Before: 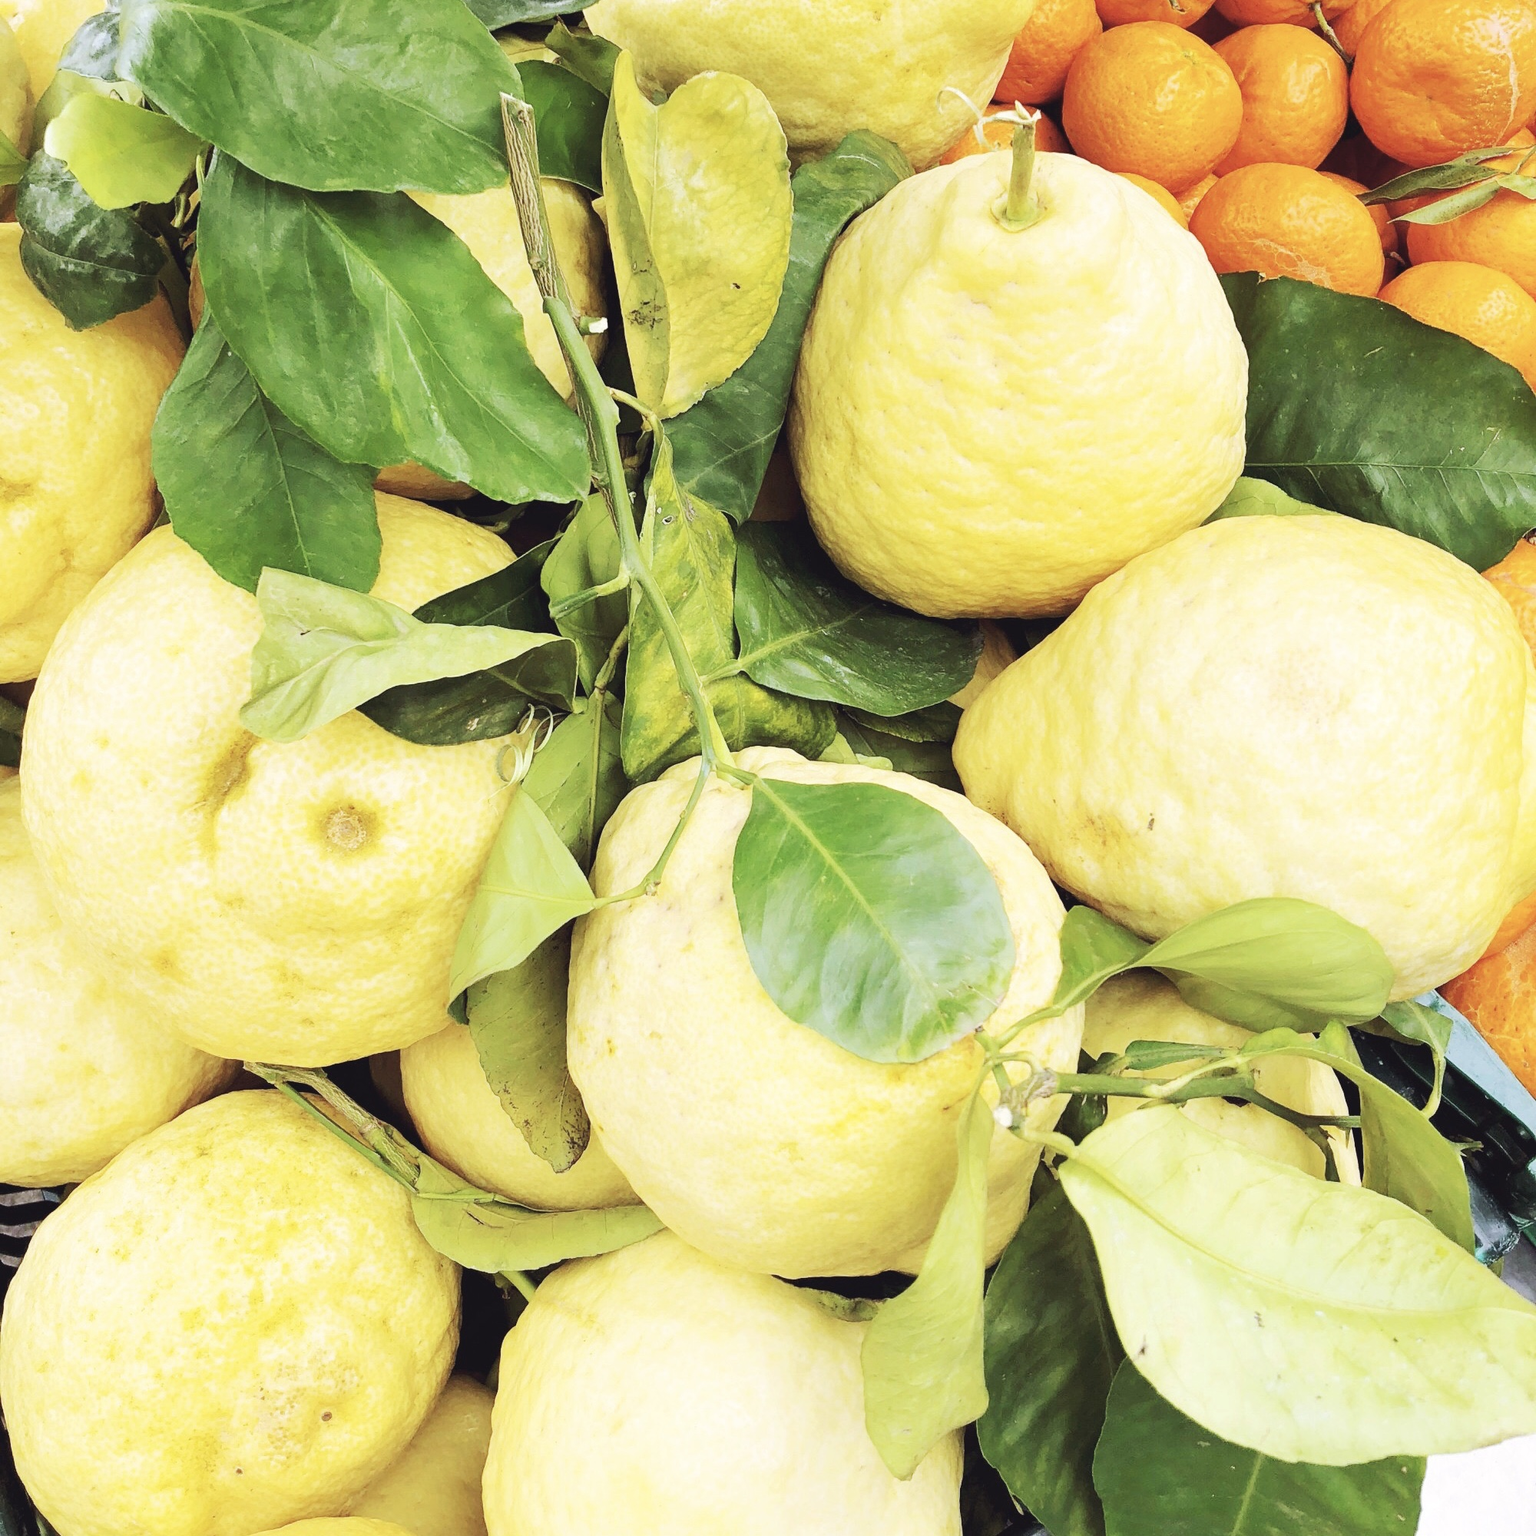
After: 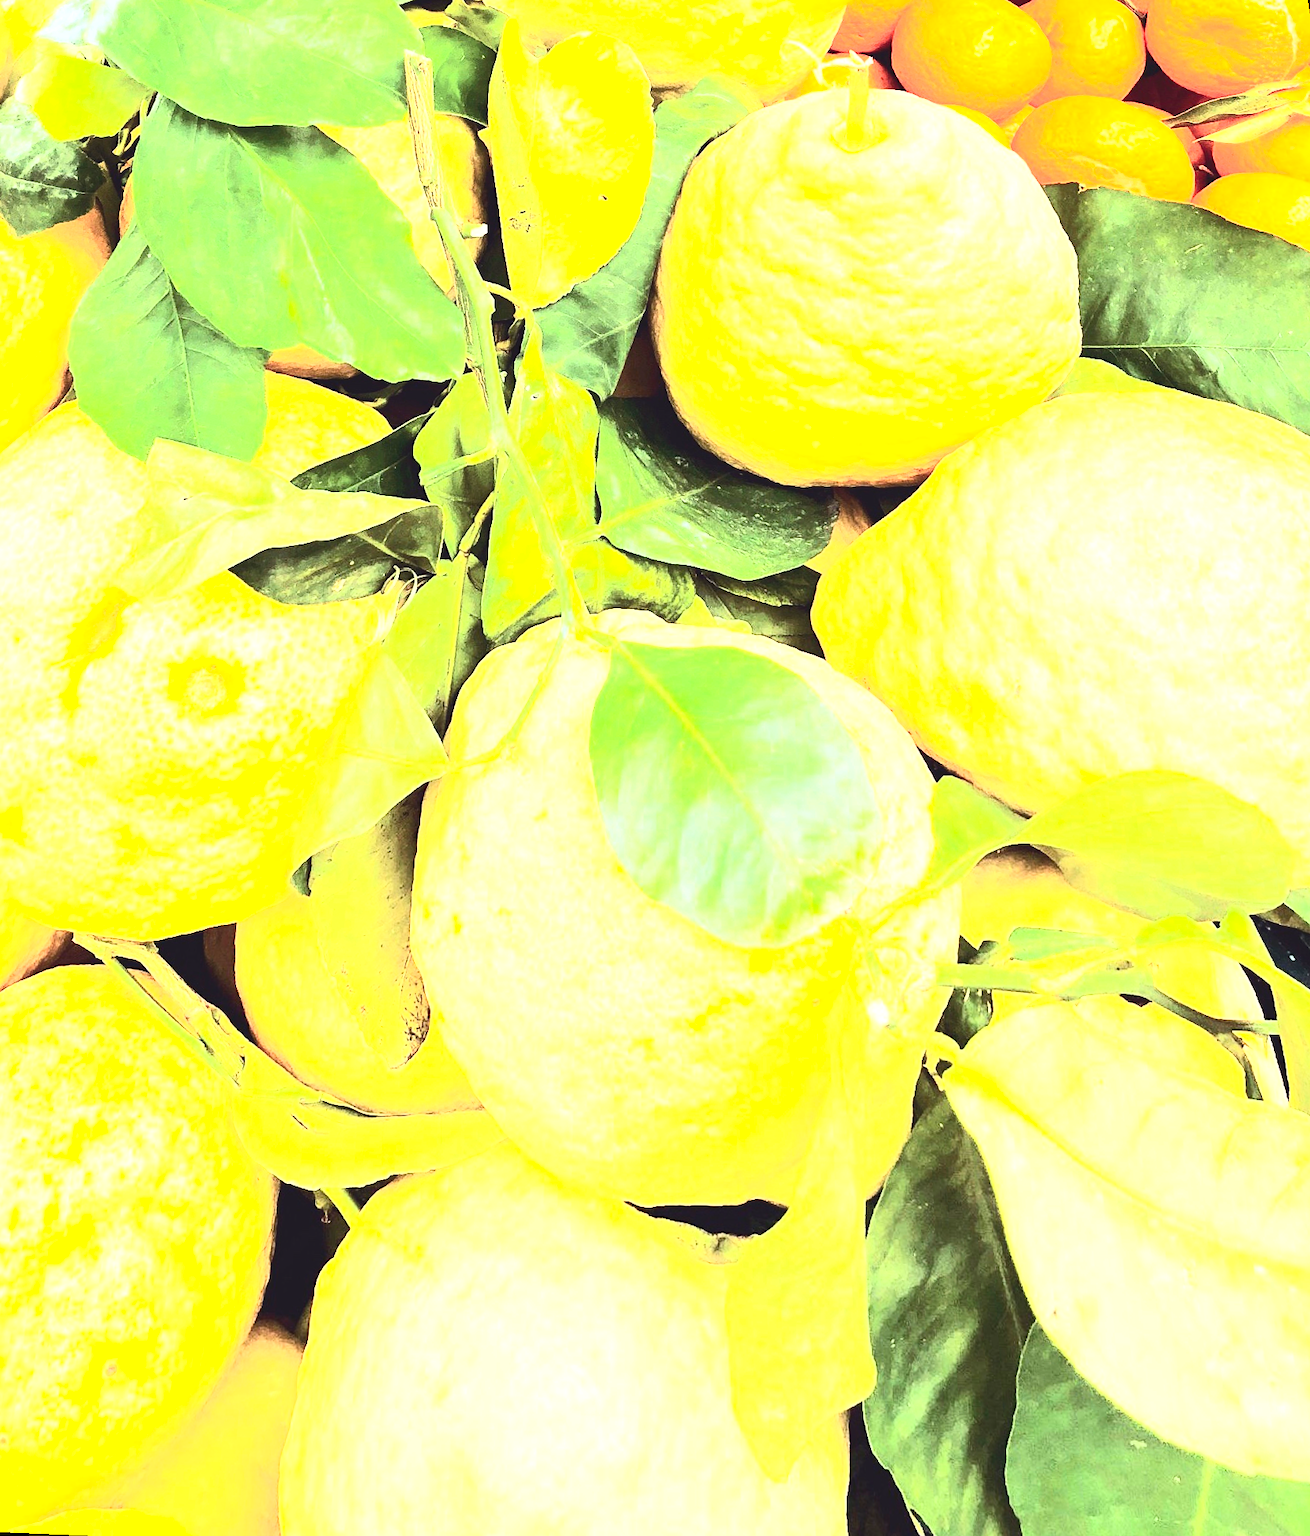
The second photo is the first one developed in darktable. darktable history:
contrast brightness saturation: contrast 0.62, brightness 0.34, saturation 0.14
exposure: black level correction 0, exposure 1.1 EV, compensate exposure bias true, compensate highlight preservation false
rotate and perspective: rotation 0.72°, lens shift (vertical) -0.352, lens shift (horizontal) -0.051, crop left 0.152, crop right 0.859, crop top 0.019, crop bottom 0.964
